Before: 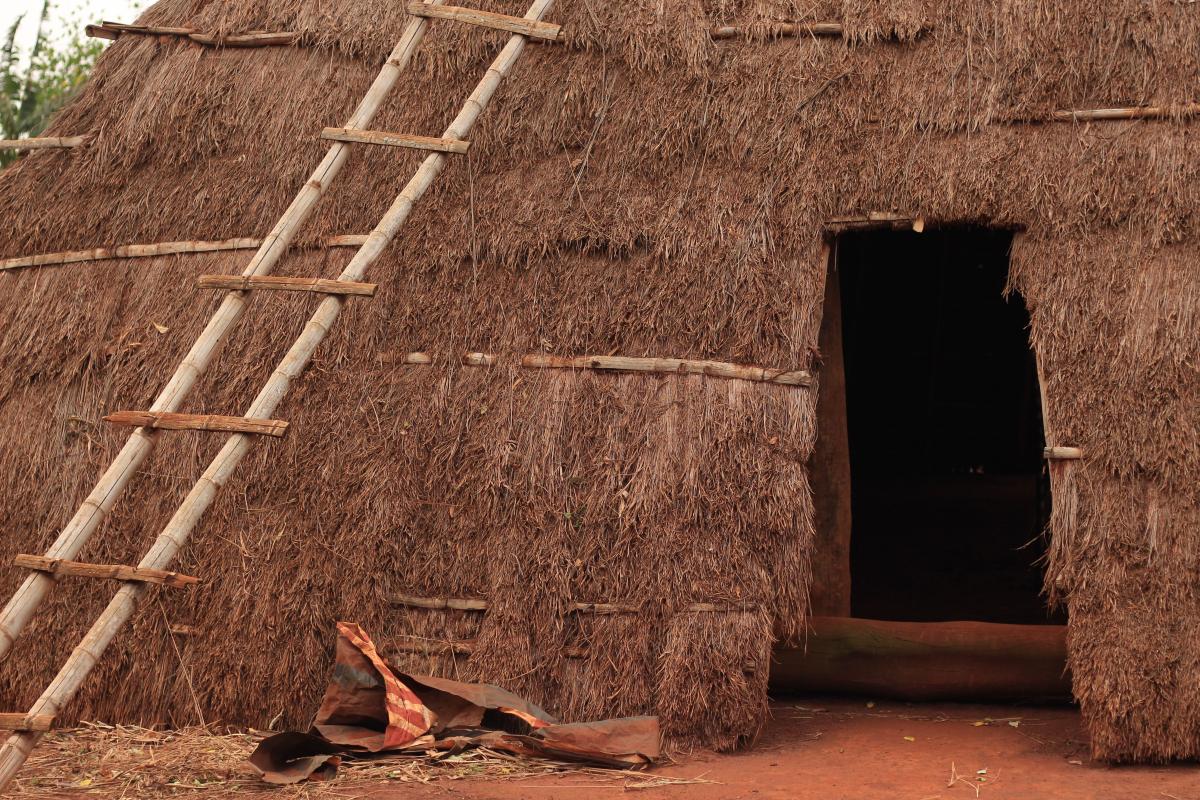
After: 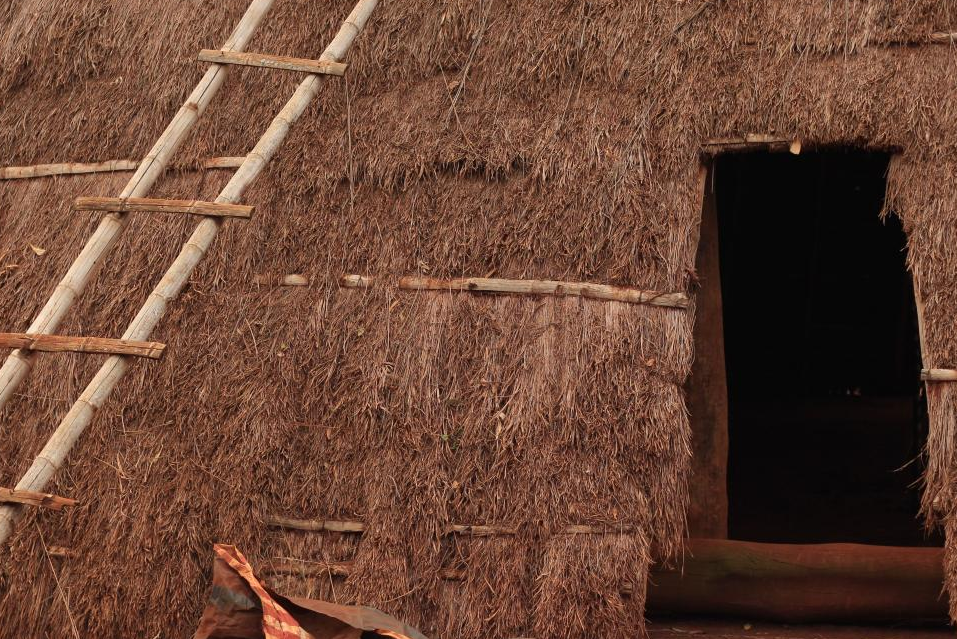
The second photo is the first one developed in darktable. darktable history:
crop and rotate: left 10.298%, top 9.789%, right 9.893%, bottom 10.316%
